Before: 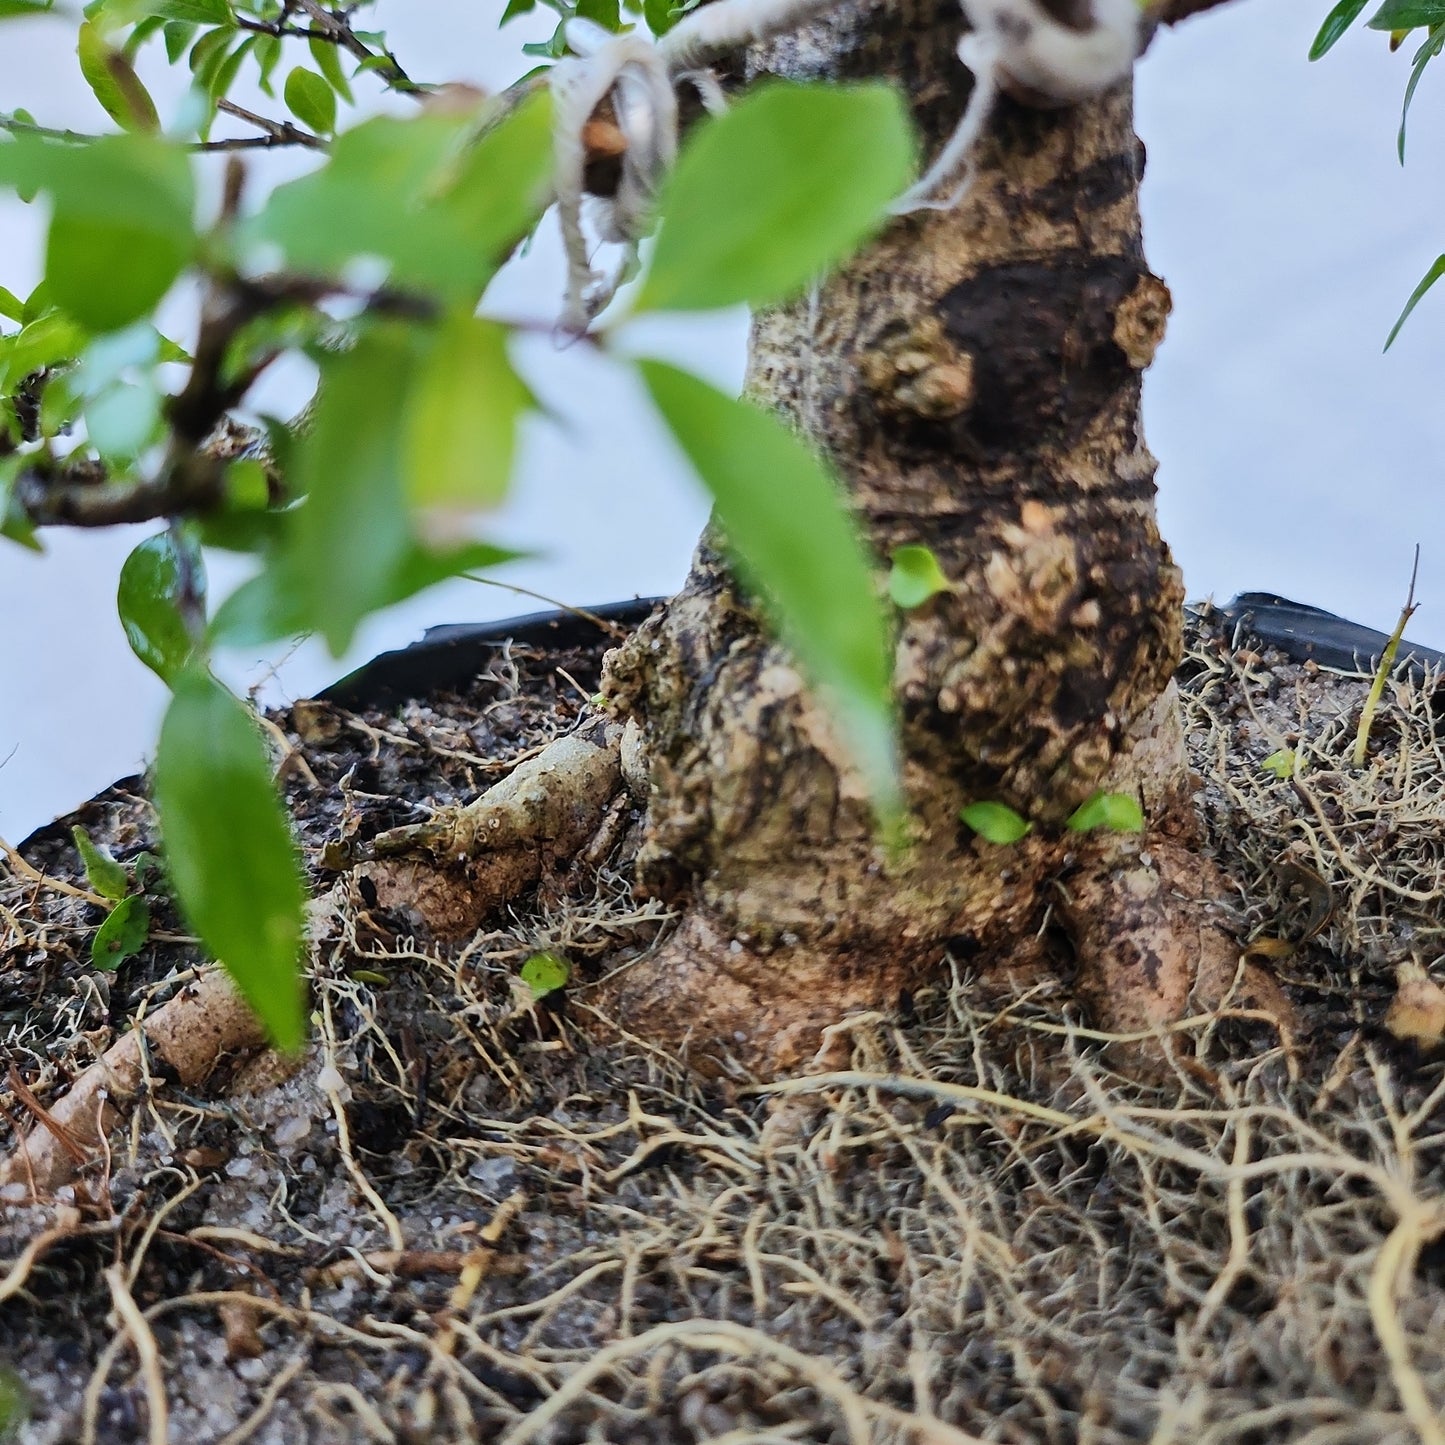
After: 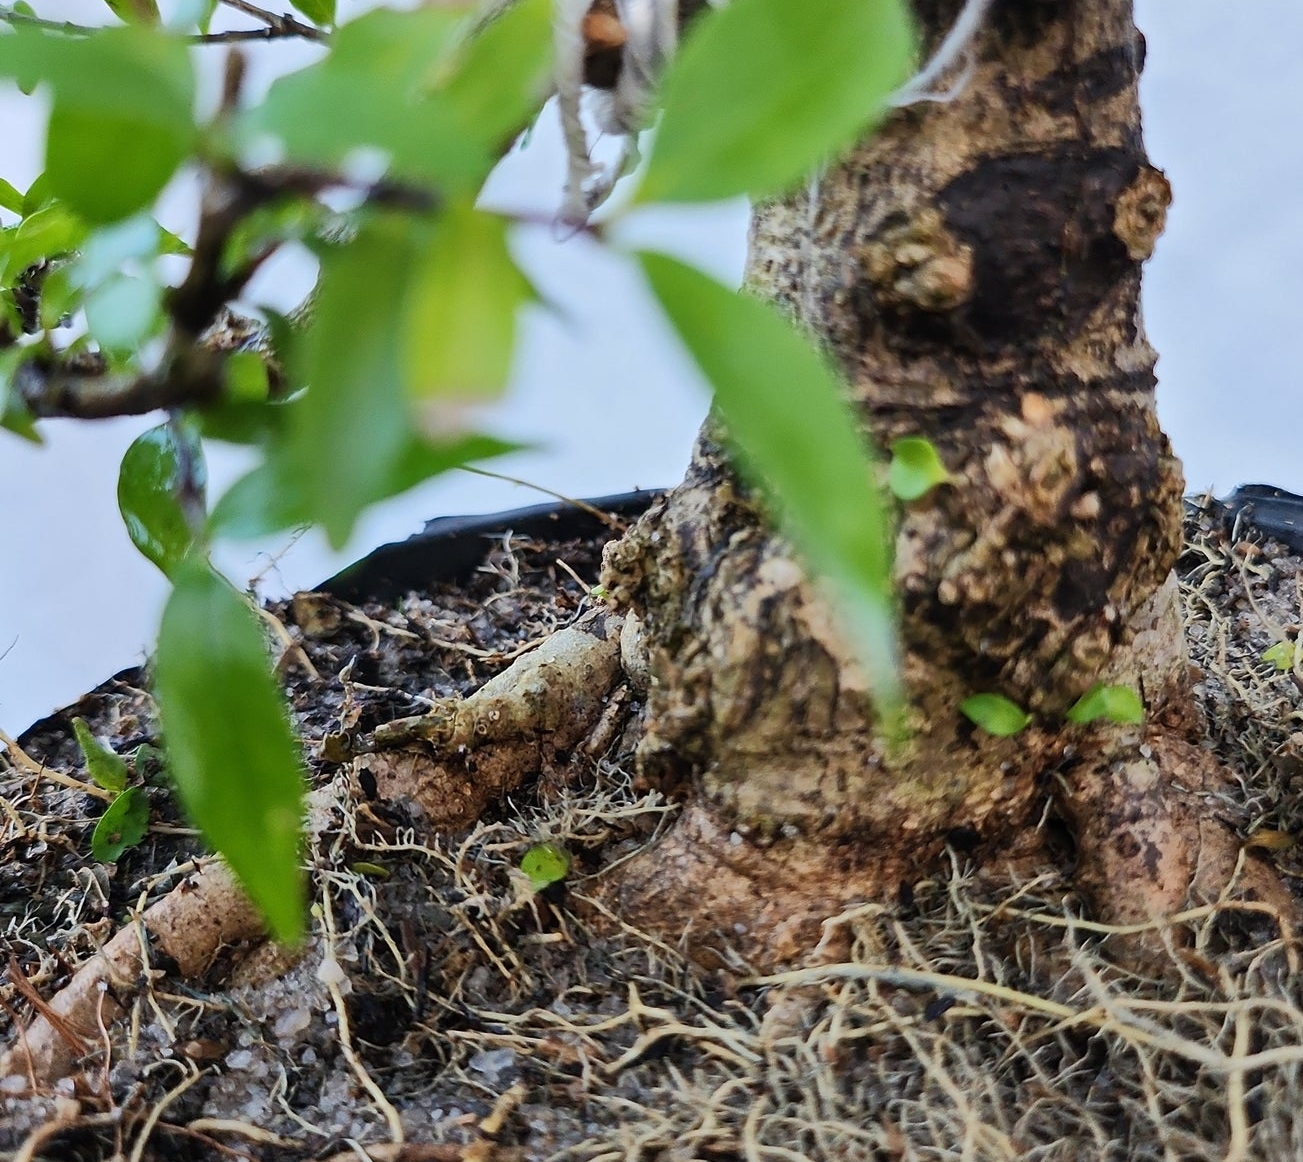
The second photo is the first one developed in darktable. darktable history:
crop: top 7.539%, right 9.784%, bottom 11.977%
